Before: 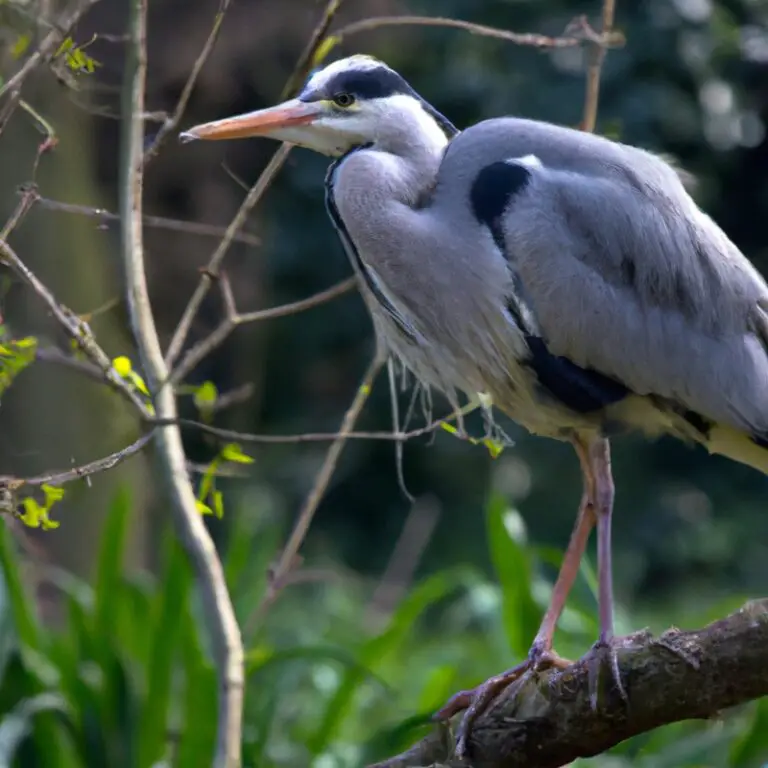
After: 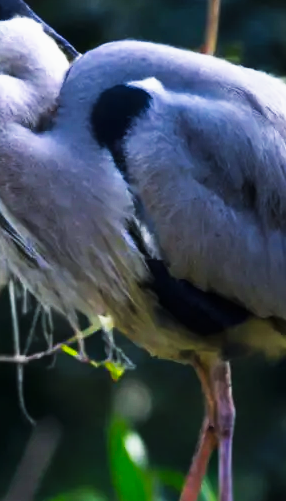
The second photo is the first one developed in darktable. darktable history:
tone curve: curves: ch0 [(0, 0) (0.187, 0.12) (0.384, 0.363) (0.577, 0.681) (0.735, 0.881) (0.864, 0.959) (1, 0.987)]; ch1 [(0, 0) (0.402, 0.36) (0.476, 0.466) (0.501, 0.501) (0.518, 0.514) (0.564, 0.614) (0.614, 0.664) (0.741, 0.829) (1, 1)]; ch2 [(0, 0) (0.429, 0.387) (0.483, 0.481) (0.503, 0.501) (0.522, 0.531) (0.564, 0.605) (0.615, 0.697) (0.702, 0.774) (1, 0.895)], preserve colors none
crop and rotate: left 49.454%, top 10.084%, right 13.278%, bottom 24.681%
